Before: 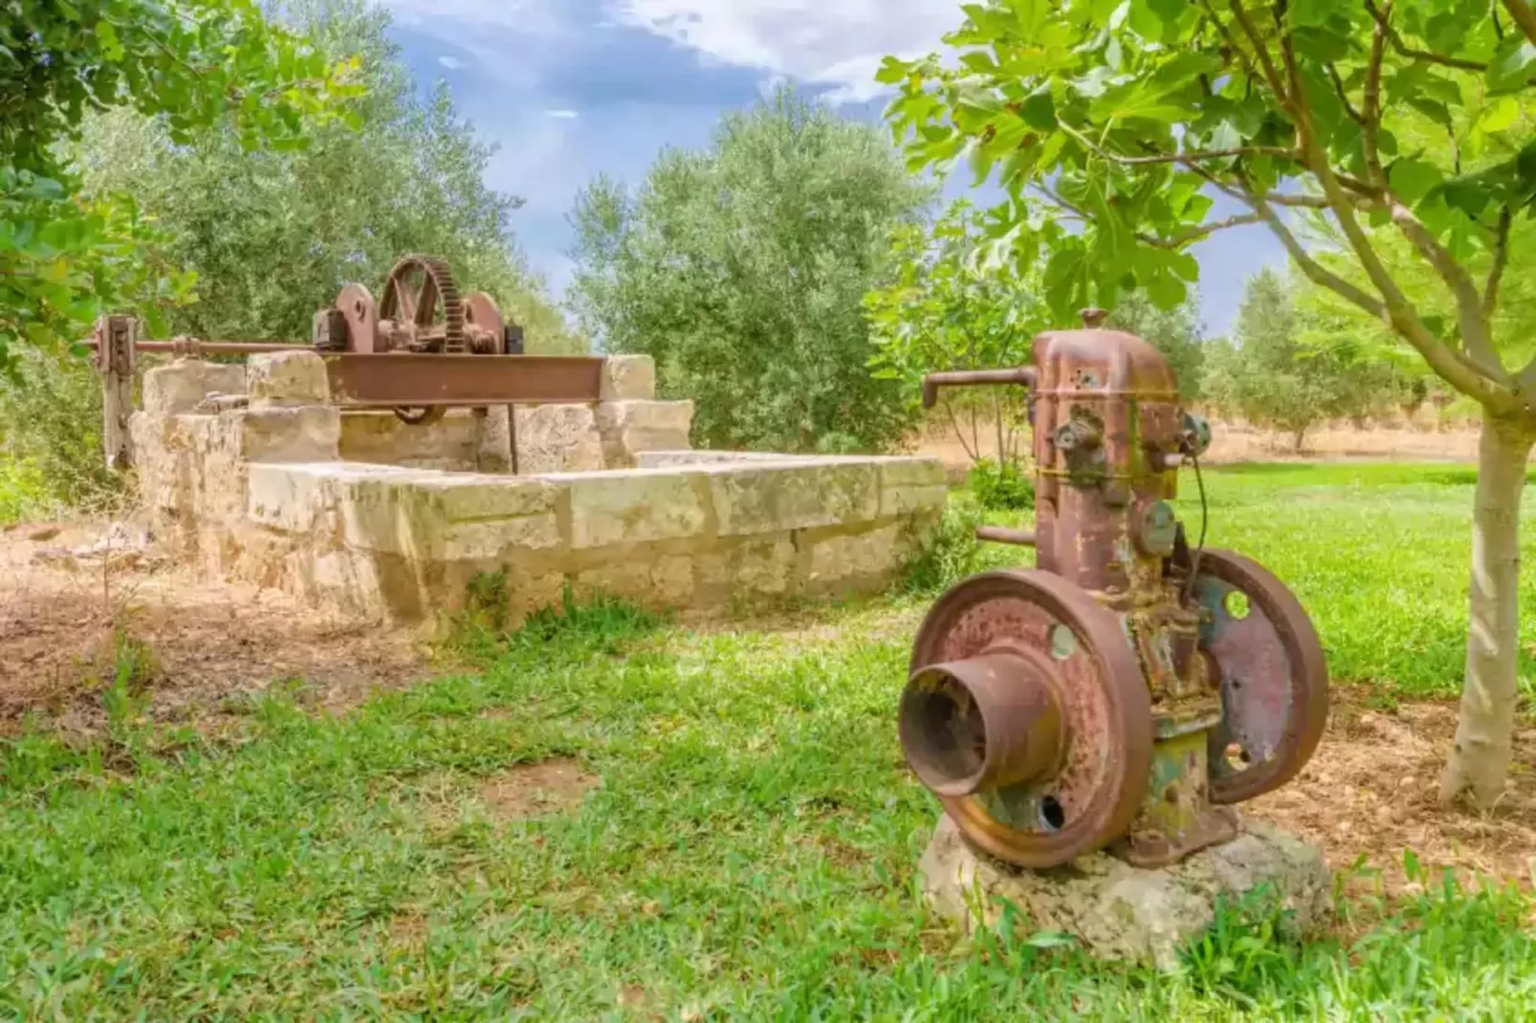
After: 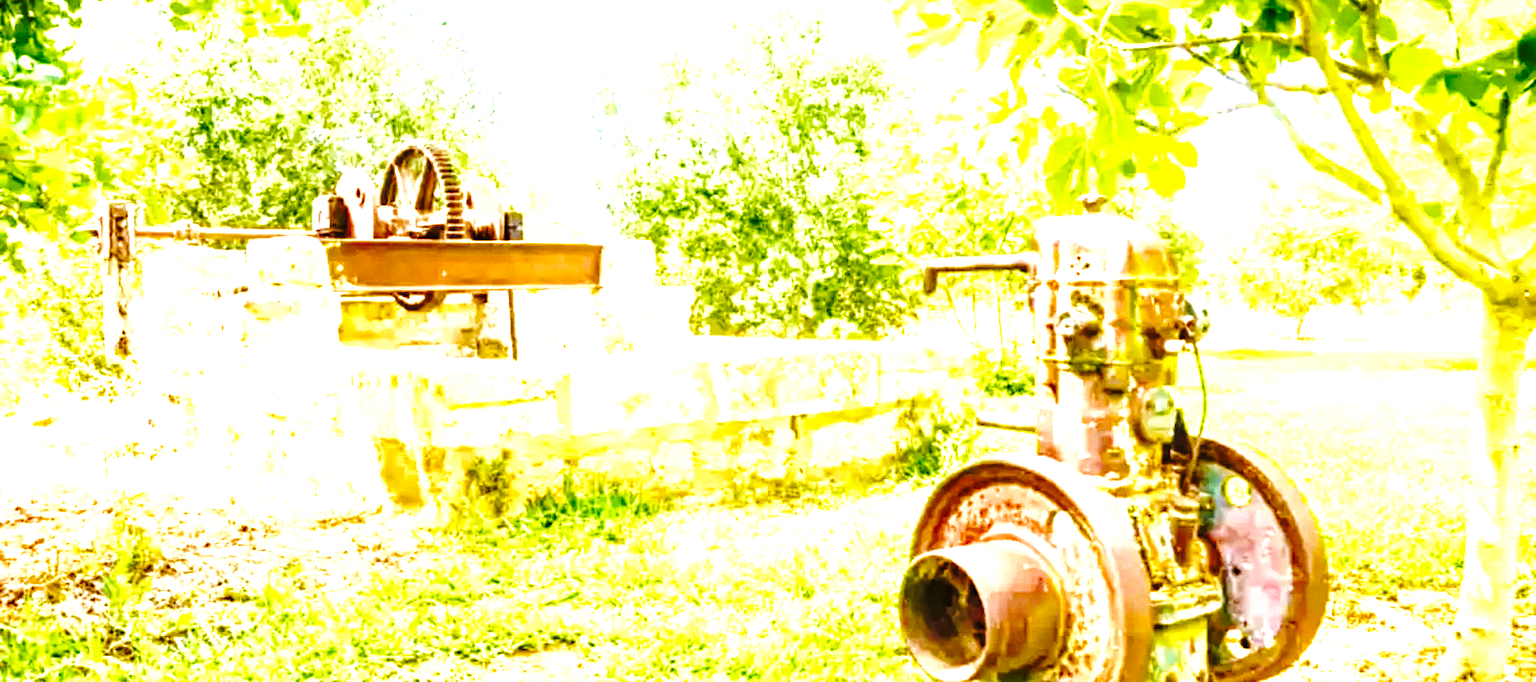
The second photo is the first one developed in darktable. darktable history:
exposure: exposure 0.664 EV, compensate exposure bias true, compensate highlight preservation false
tone curve: curves: ch0 [(0, 0) (0.003, 0.002) (0.011, 0.009) (0.025, 0.02) (0.044, 0.034) (0.069, 0.046) (0.1, 0.062) (0.136, 0.083) (0.177, 0.119) (0.224, 0.162) (0.277, 0.216) (0.335, 0.282) (0.399, 0.365) (0.468, 0.457) (0.543, 0.541) (0.623, 0.624) (0.709, 0.713) (0.801, 0.797) (0.898, 0.889) (1, 1)], preserve colors none
crop: top 11.142%, bottom 22.076%
color balance rgb: linear chroma grading › shadows 31.455%, linear chroma grading › global chroma -2.338%, linear chroma grading › mid-tones 3.961%, perceptual saturation grading › global saturation 20%, perceptual saturation grading › highlights -49.142%, perceptual saturation grading › shadows 24.996%, perceptual brilliance grading › highlights 74.693%, perceptual brilliance grading › shadows -30.305%, global vibrance 21.735%
local contrast: highlights 93%, shadows 88%, detail 160%, midtone range 0.2
base curve: curves: ch0 [(0, 0) (0.028, 0.03) (0.121, 0.232) (0.46, 0.748) (0.859, 0.968) (1, 1)], preserve colors none
haze removal: strength 0.294, distance 0.249, compatibility mode true, adaptive false
tone equalizer: on, module defaults
